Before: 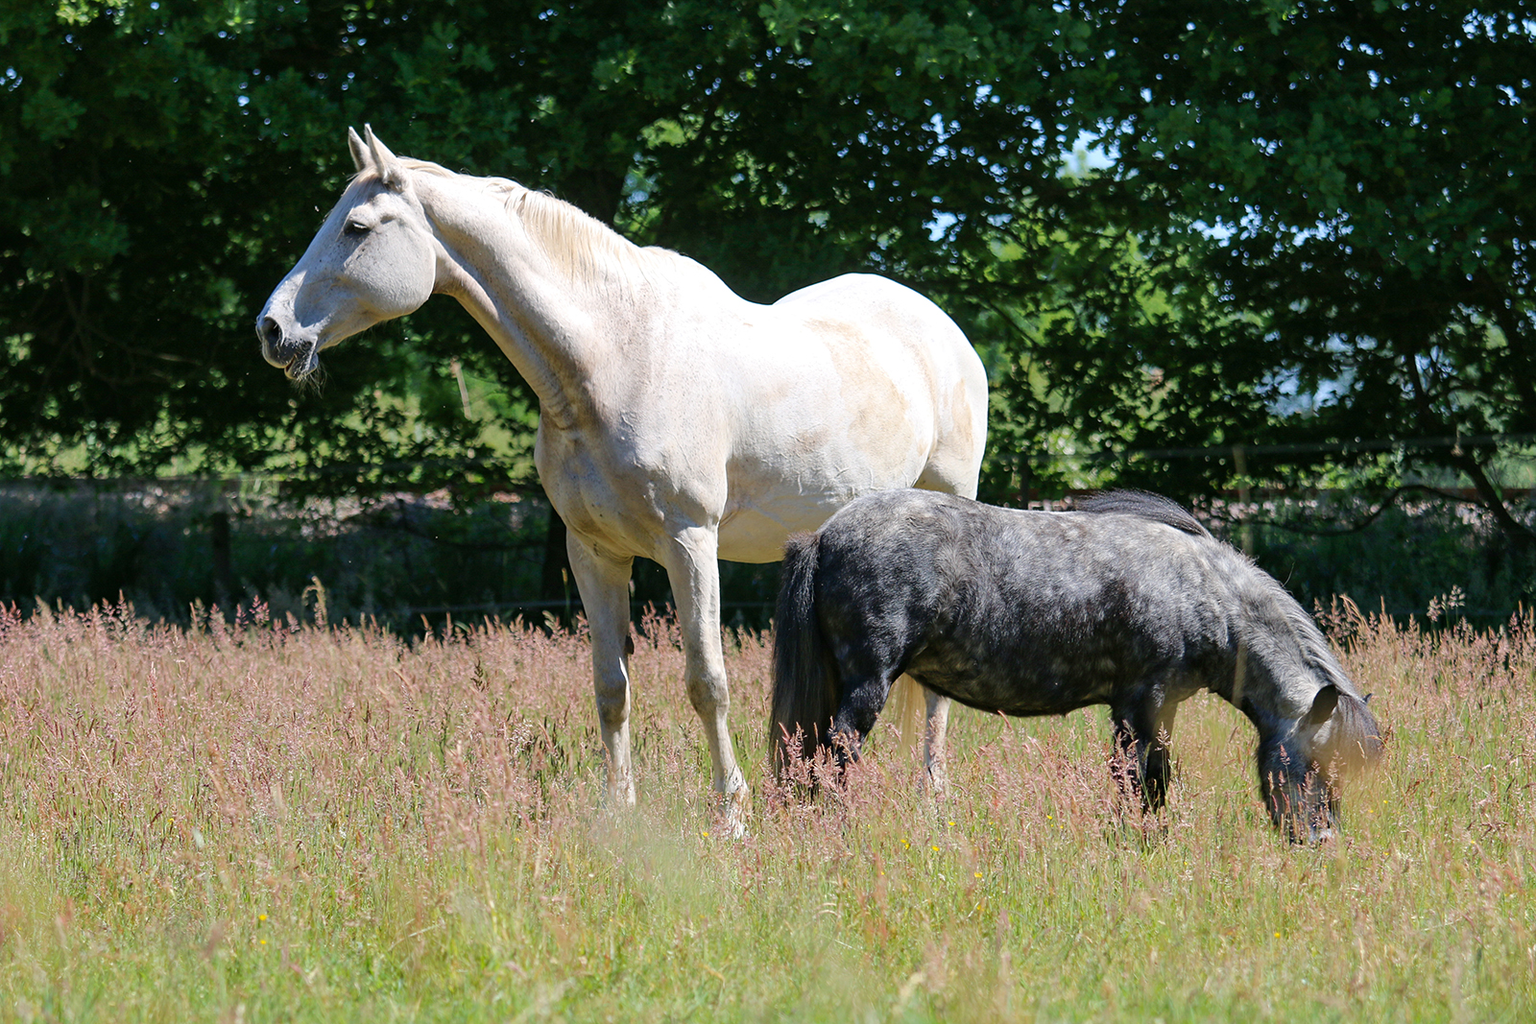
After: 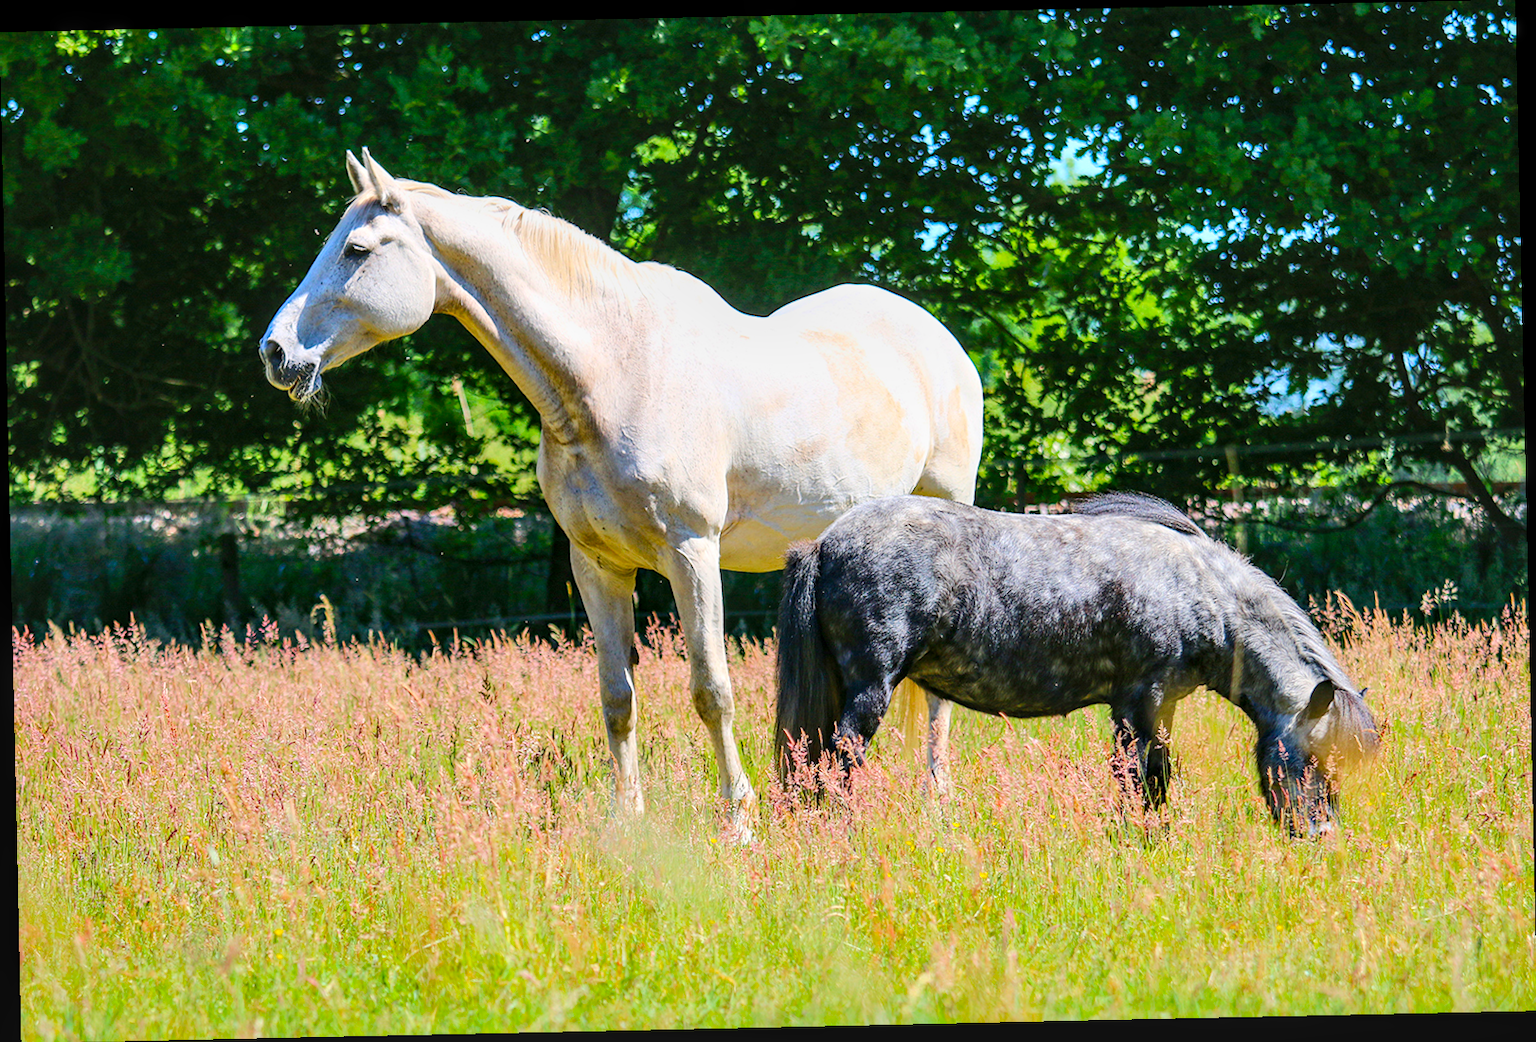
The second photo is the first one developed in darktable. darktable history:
contrast brightness saturation: contrast 0.2, brightness 0.16, saturation 0.22
local contrast: detail 130%
color balance rgb: perceptual saturation grading › global saturation 25%, perceptual brilliance grading › mid-tones 10%, perceptual brilliance grading › shadows 15%, global vibrance 20%
rotate and perspective: rotation -1.24°, automatic cropping off
